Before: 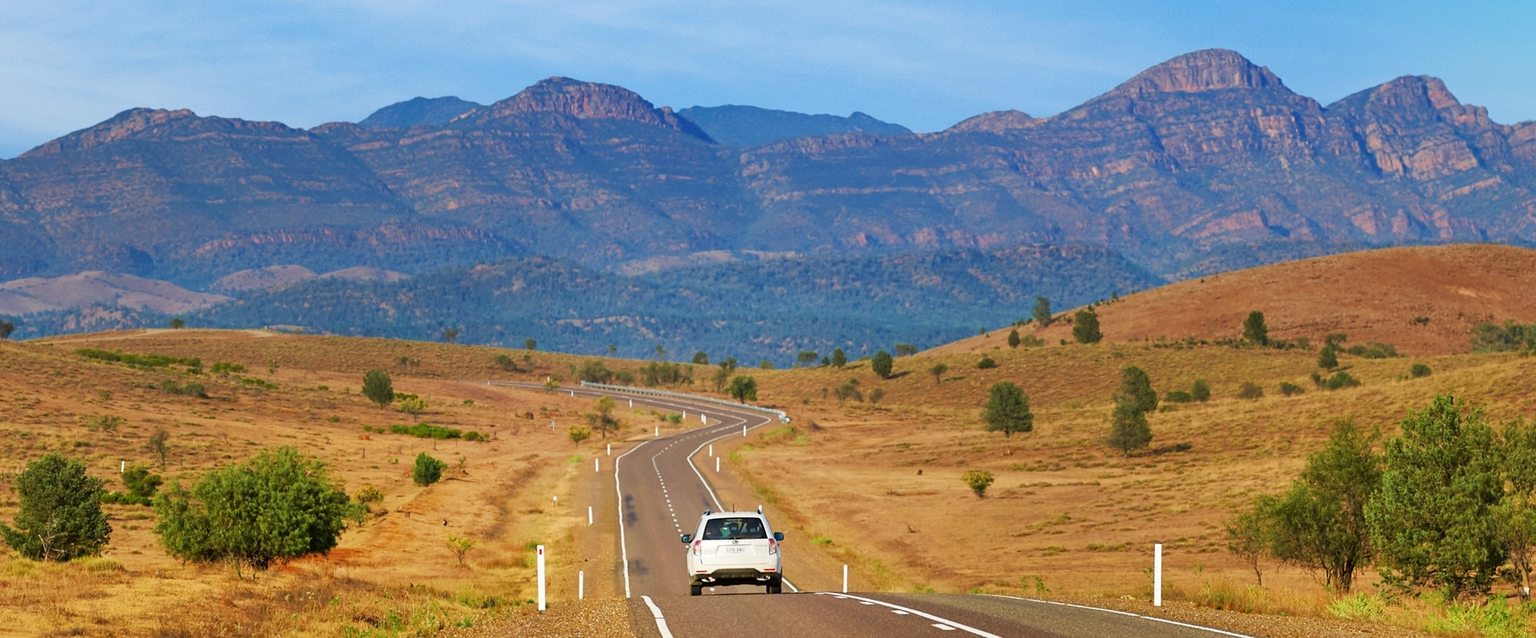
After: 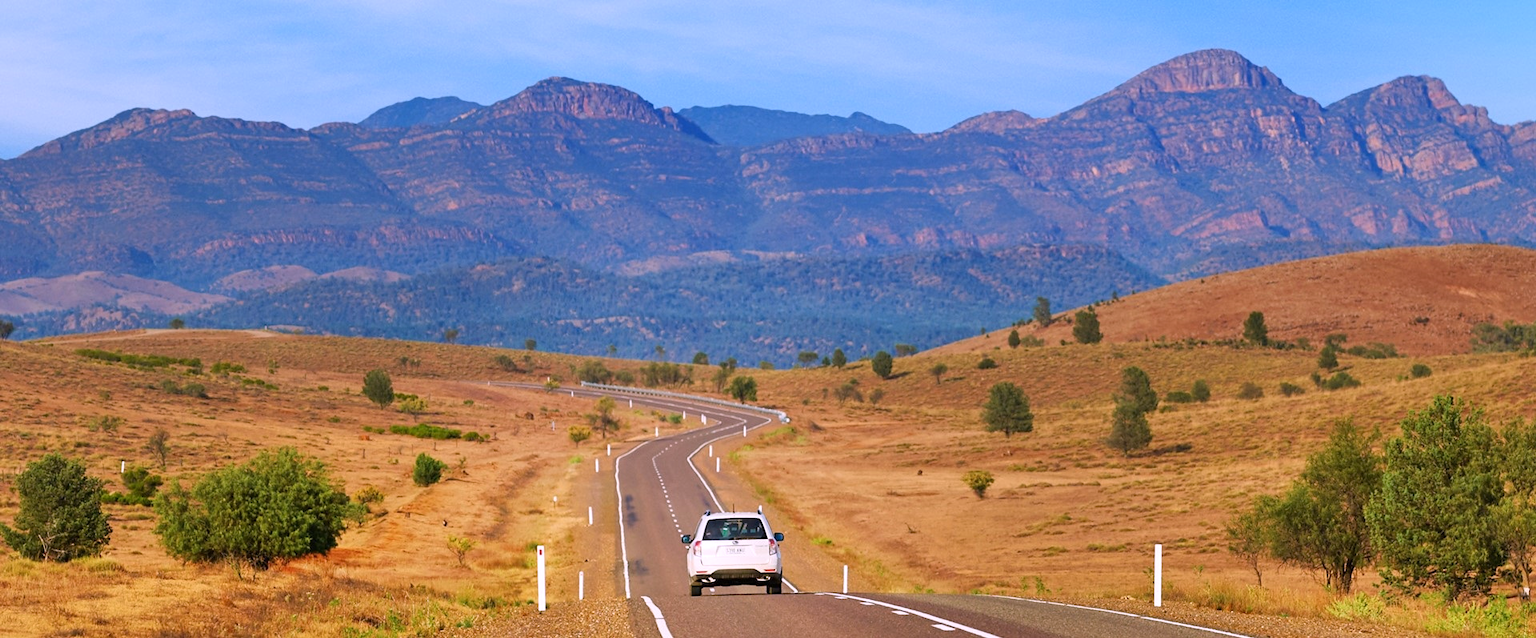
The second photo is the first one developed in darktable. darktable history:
white balance: red 1.066, blue 1.119
rotate and perspective: crop left 0, crop top 0
